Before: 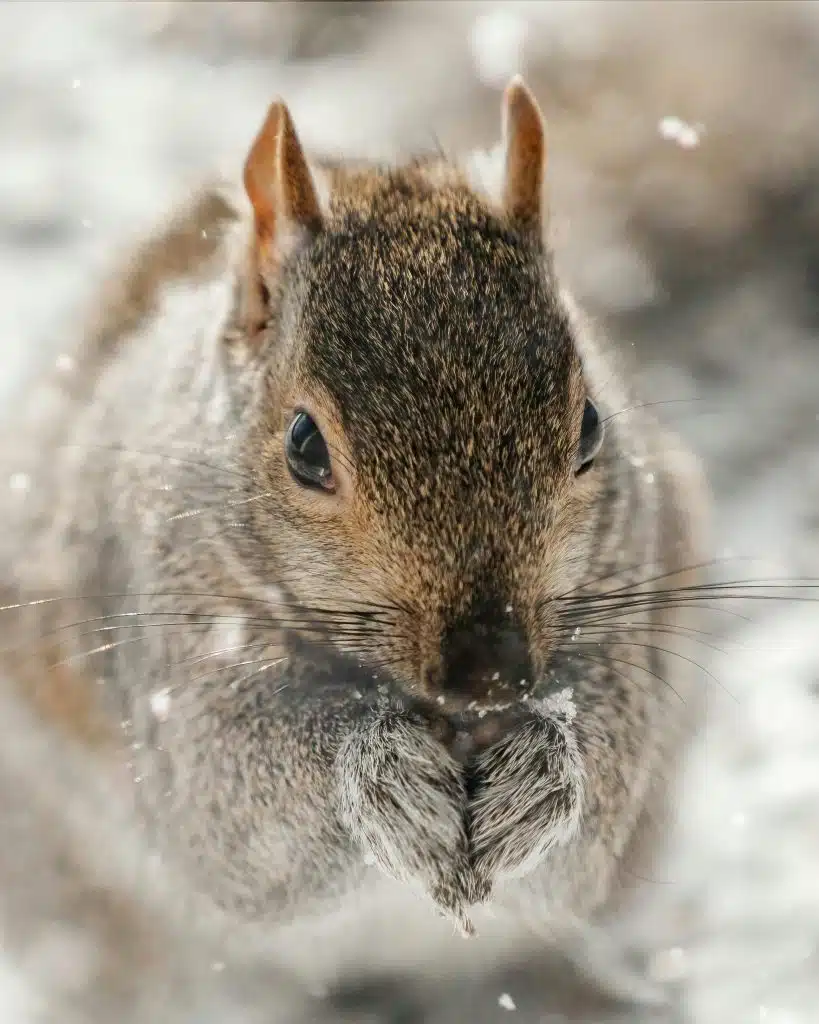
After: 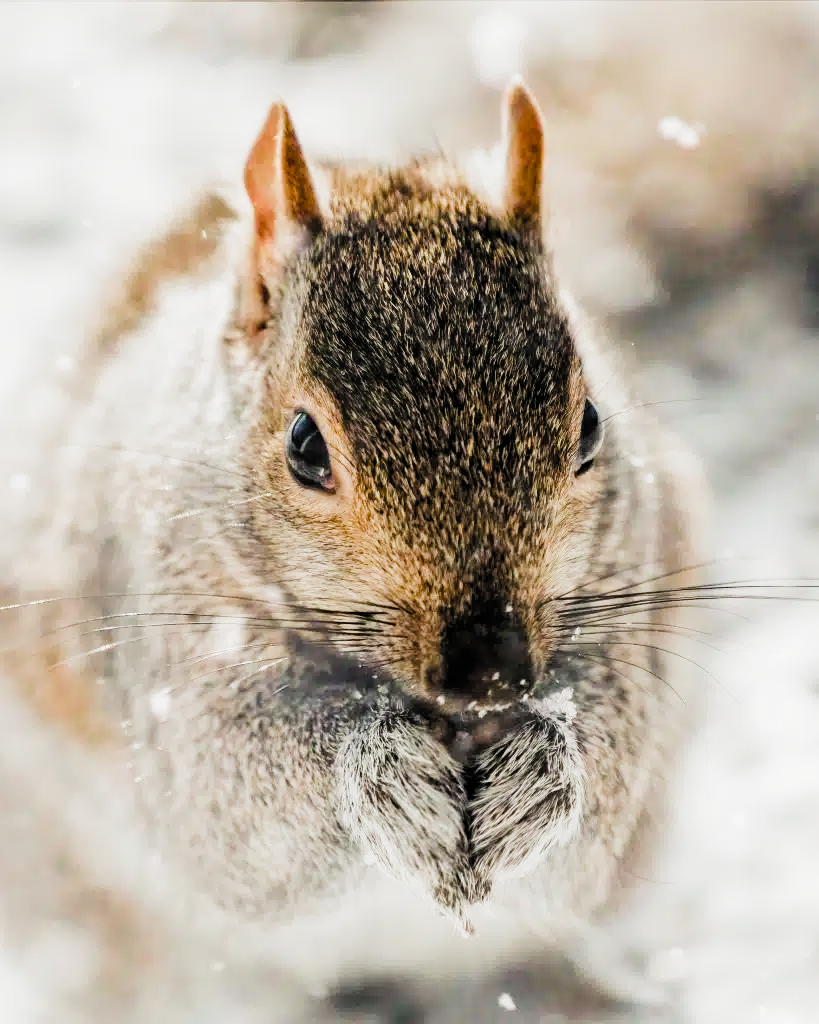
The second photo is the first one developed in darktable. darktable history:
filmic rgb: black relative exposure -5.04 EV, white relative exposure 3.99 EV, hardness 2.89, contrast 1.297, color science v5 (2021), contrast in shadows safe, contrast in highlights safe
color balance rgb: shadows lift › chroma 3.232%, shadows lift › hue 278.94°, perceptual saturation grading › global saturation 24.292%, perceptual saturation grading › highlights -24.481%, perceptual saturation grading › mid-tones 24.086%, perceptual saturation grading › shadows 40.602%, perceptual brilliance grading › global brilliance 24.771%, contrast 5.092%
